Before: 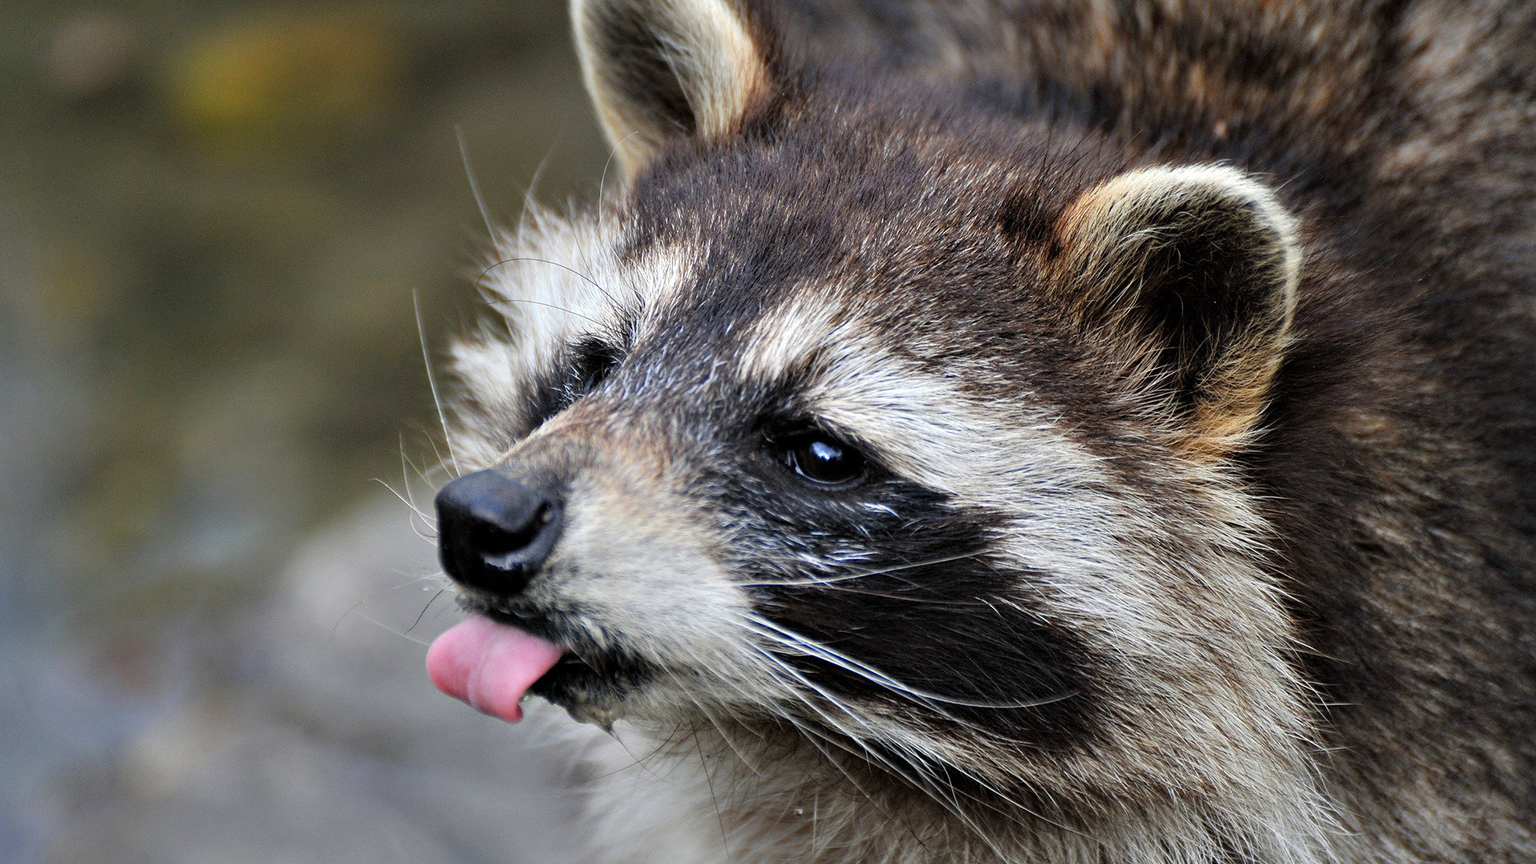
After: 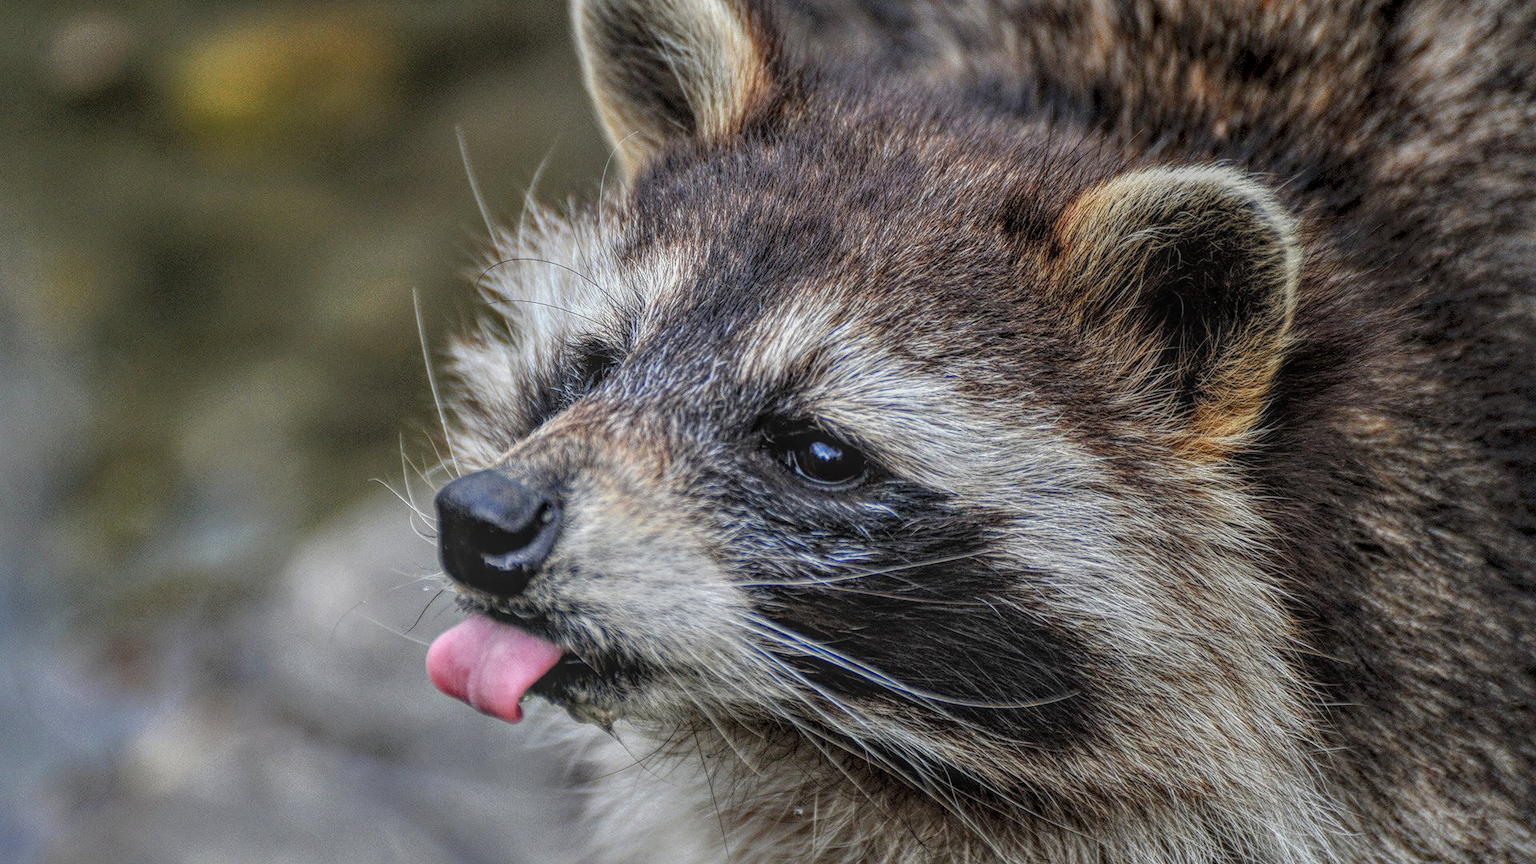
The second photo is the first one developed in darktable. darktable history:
local contrast: highlights 20%, shadows 31%, detail 201%, midtone range 0.2
